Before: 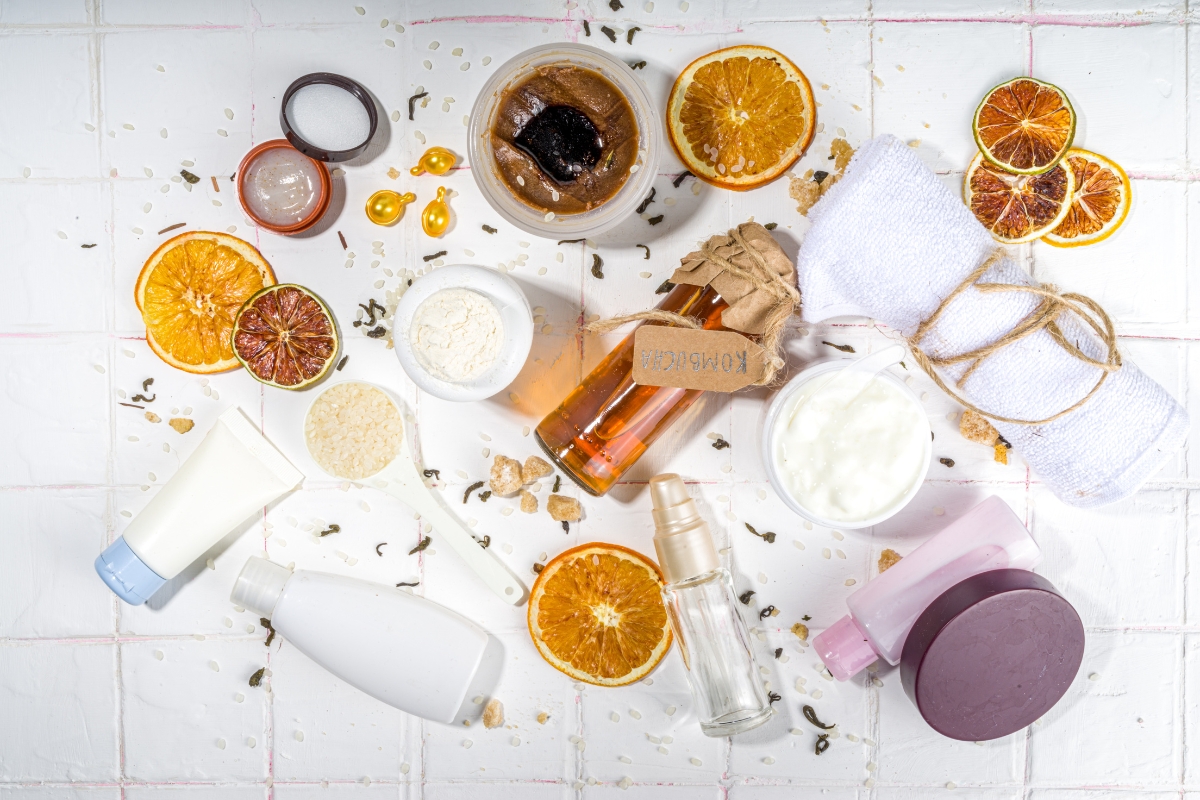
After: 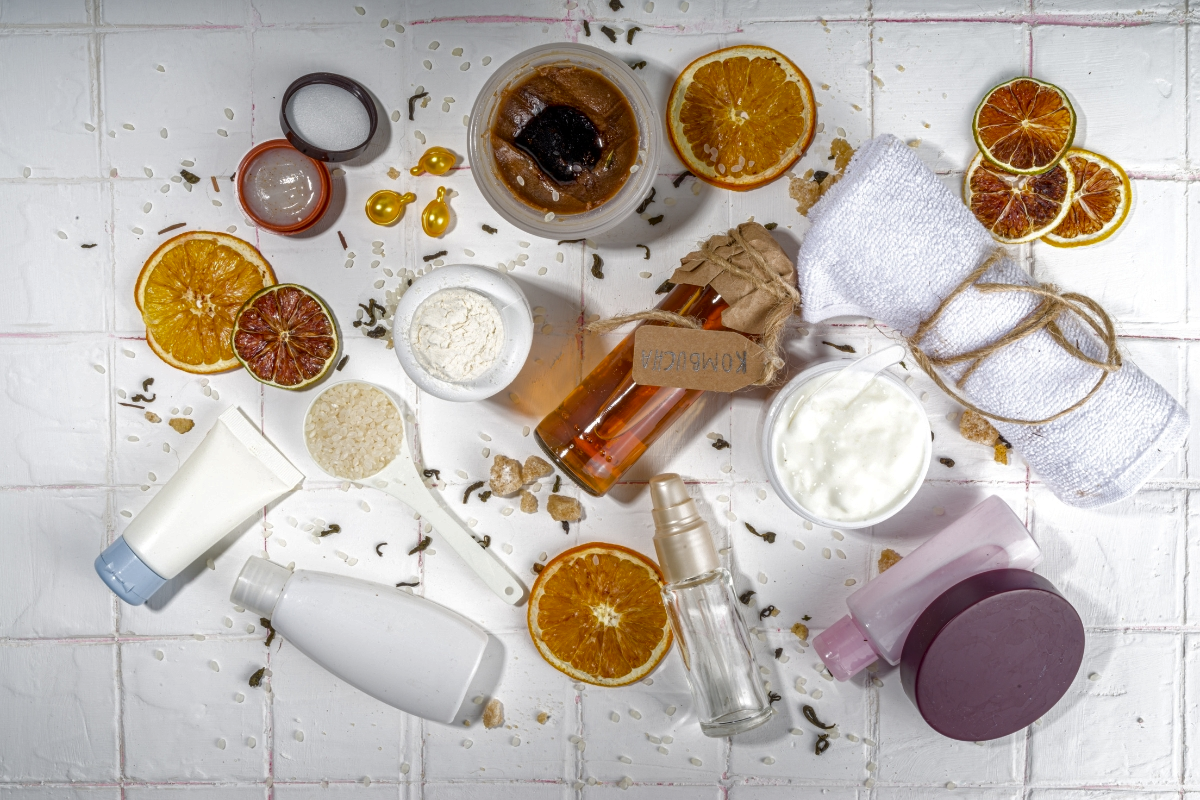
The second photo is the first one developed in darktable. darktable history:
base curve: curves: ch0 [(0, 0) (0.826, 0.587) (1, 1)]
contrast brightness saturation: contrast 0.15, brightness -0.01, saturation 0.1
